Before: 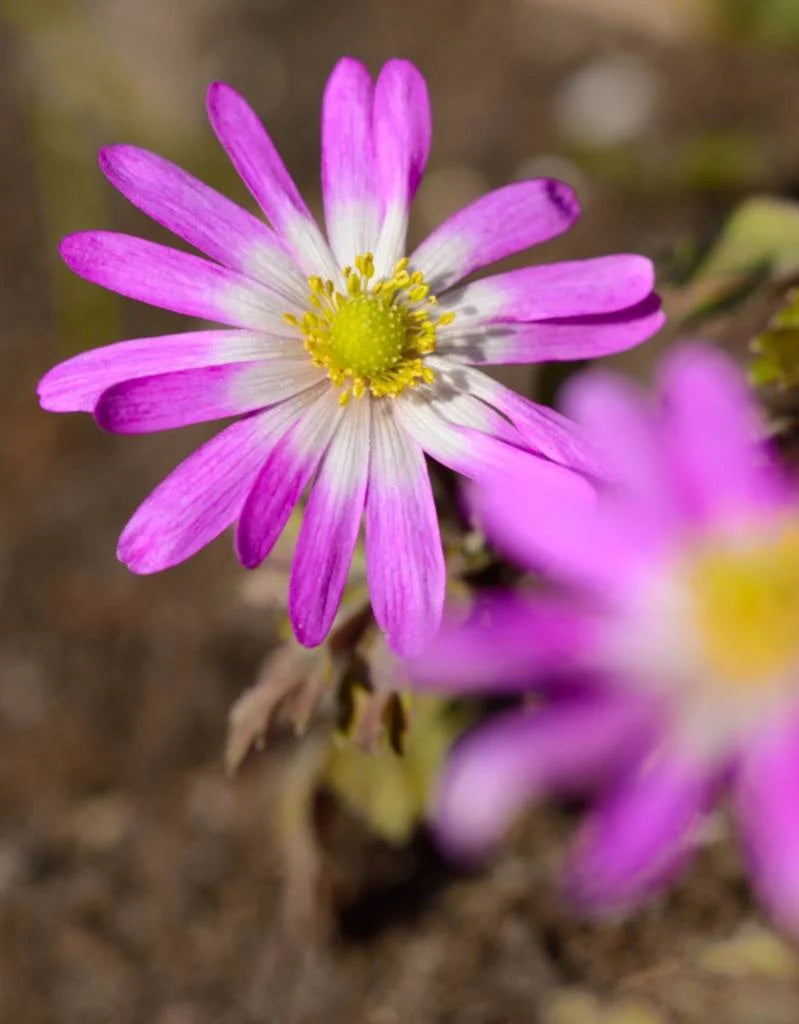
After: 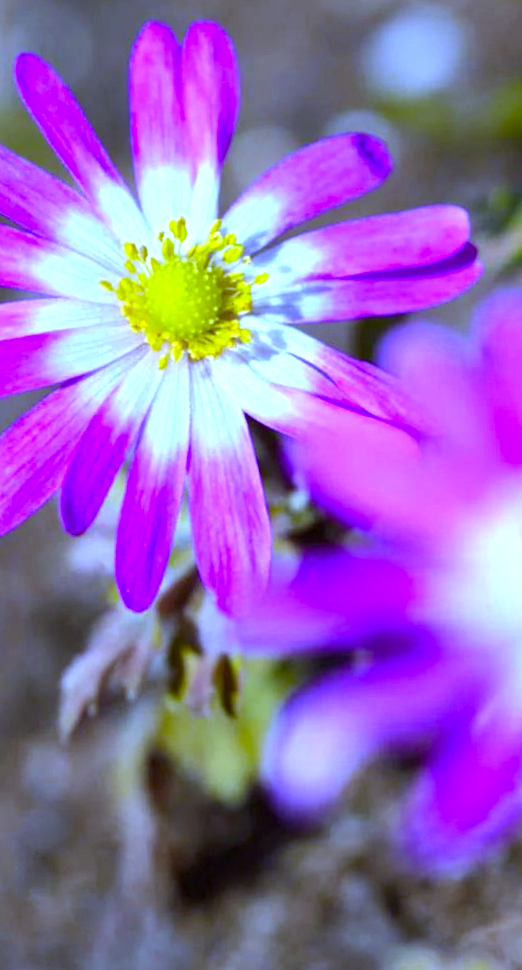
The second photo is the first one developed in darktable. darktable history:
color balance rgb: perceptual saturation grading › global saturation 30%
white balance: red 0.766, blue 1.537
crop and rotate: left 22.918%, top 5.629%, right 14.711%, bottom 2.247%
rotate and perspective: rotation -2.22°, lens shift (horizontal) -0.022, automatic cropping off
exposure: exposure 0.935 EV, compensate highlight preservation false
color zones: curves: ch0 [(0.068, 0.464) (0.25, 0.5) (0.48, 0.508) (0.75, 0.536) (0.886, 0.476) (0.967, 0.456)]; ch1 [(0.066, 0.456) (0.25, 0.5) (0.616, 0.508) (0.746, 0.56) (0.934, 0.444)]
